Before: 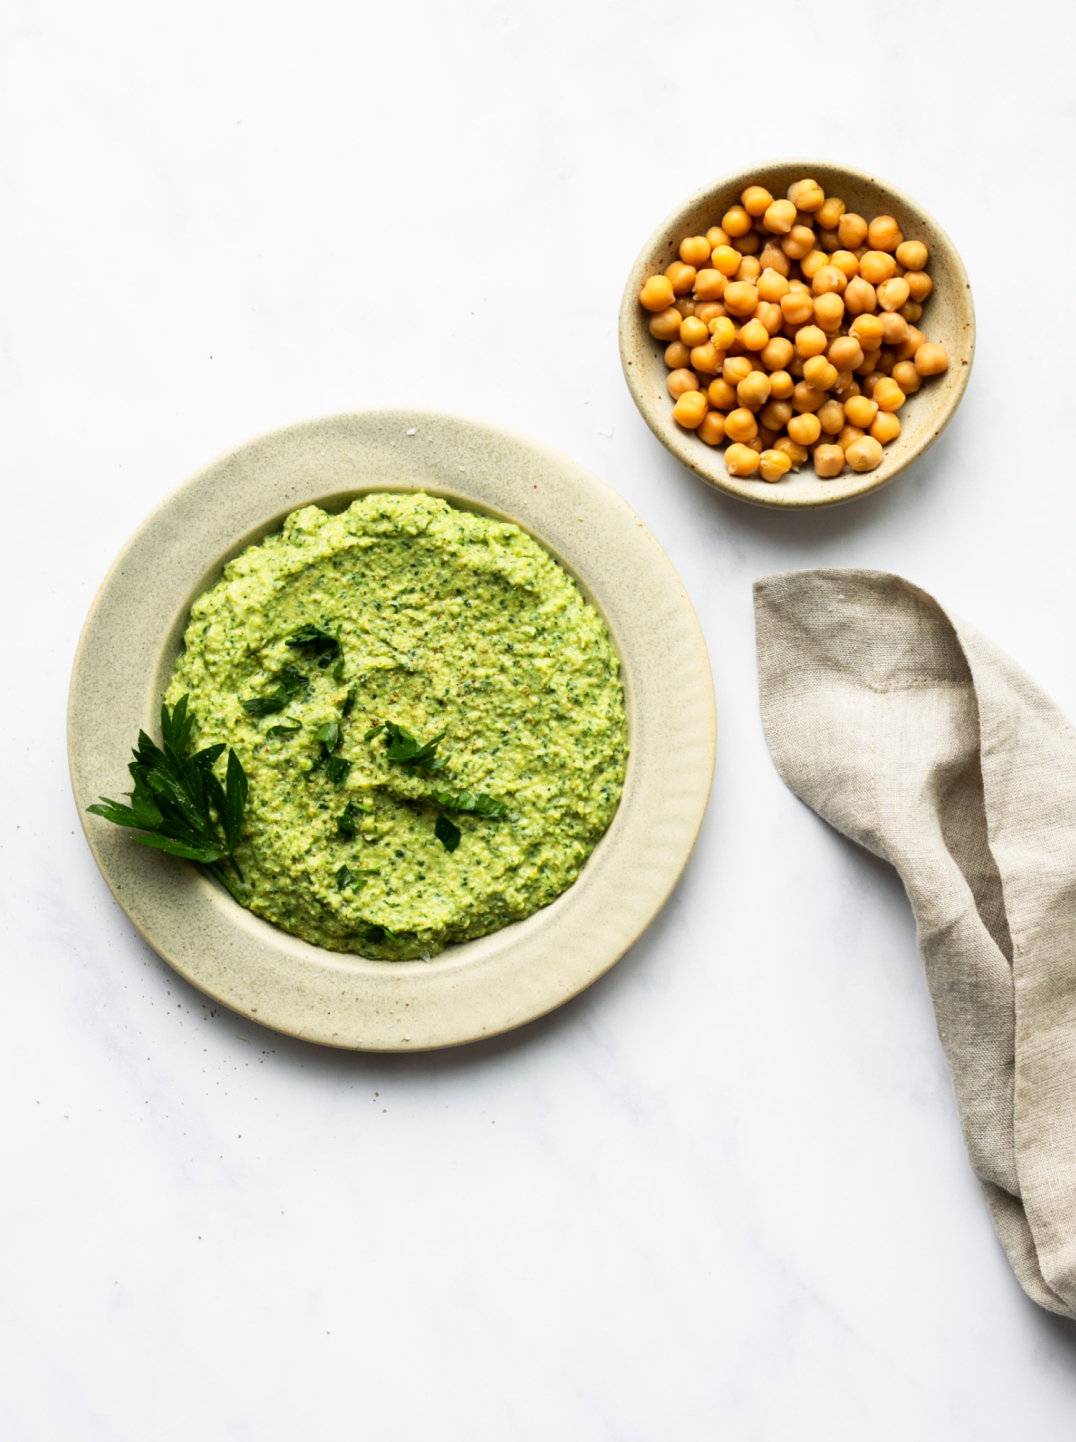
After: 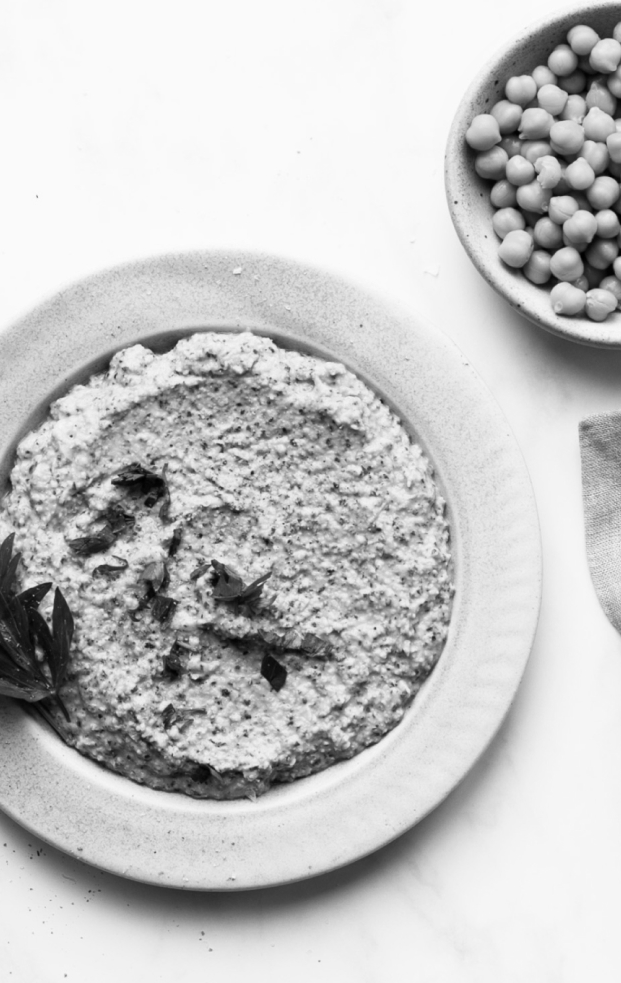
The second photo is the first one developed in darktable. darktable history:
crop: left 16.202%, top 11.208%, right 26.045%, bottom 20.557%
monochrome: on, module defaults
